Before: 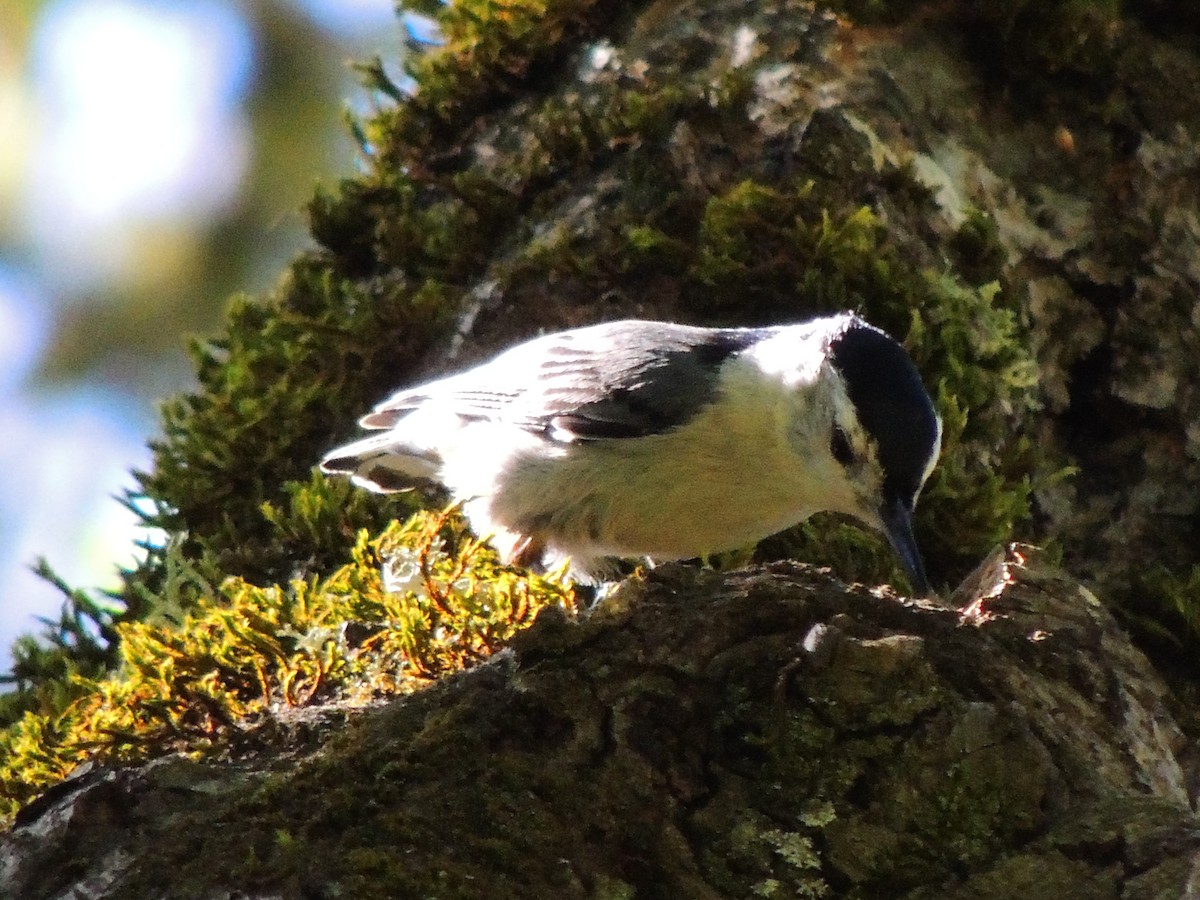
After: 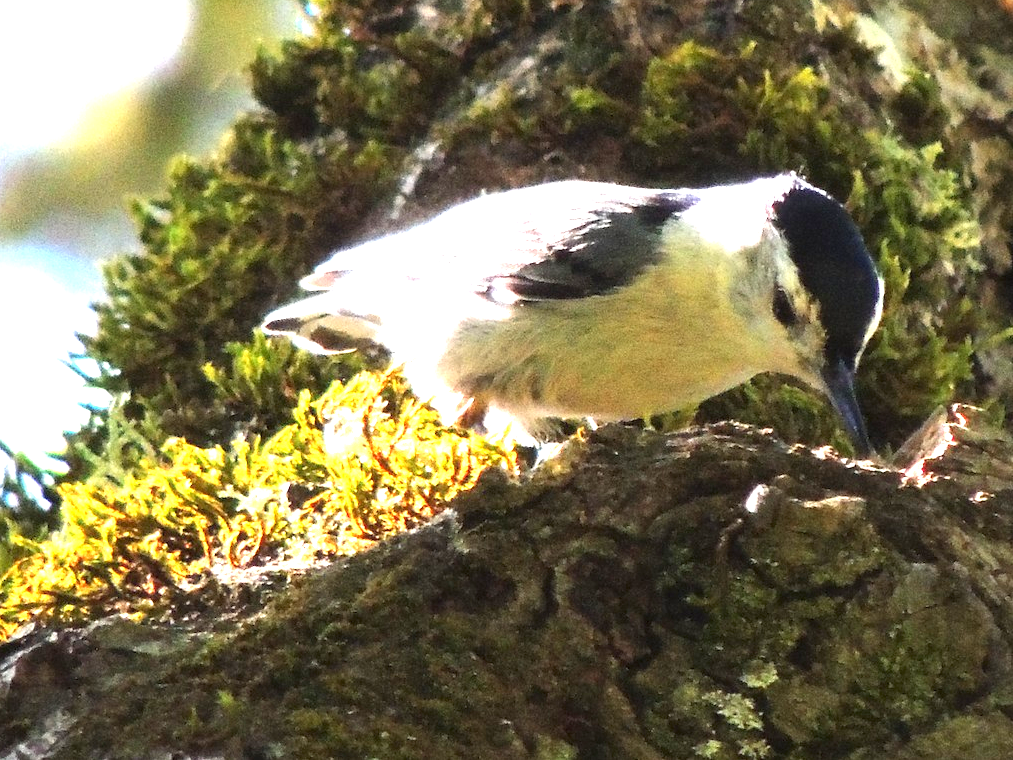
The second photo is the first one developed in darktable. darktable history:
exposure: black level correction 0, exposure 1.6 EV, compensate exposure bias true, compensate highlight preservation false
crop and rotate: left 4.842%, top 15.51%, right 10.668%
